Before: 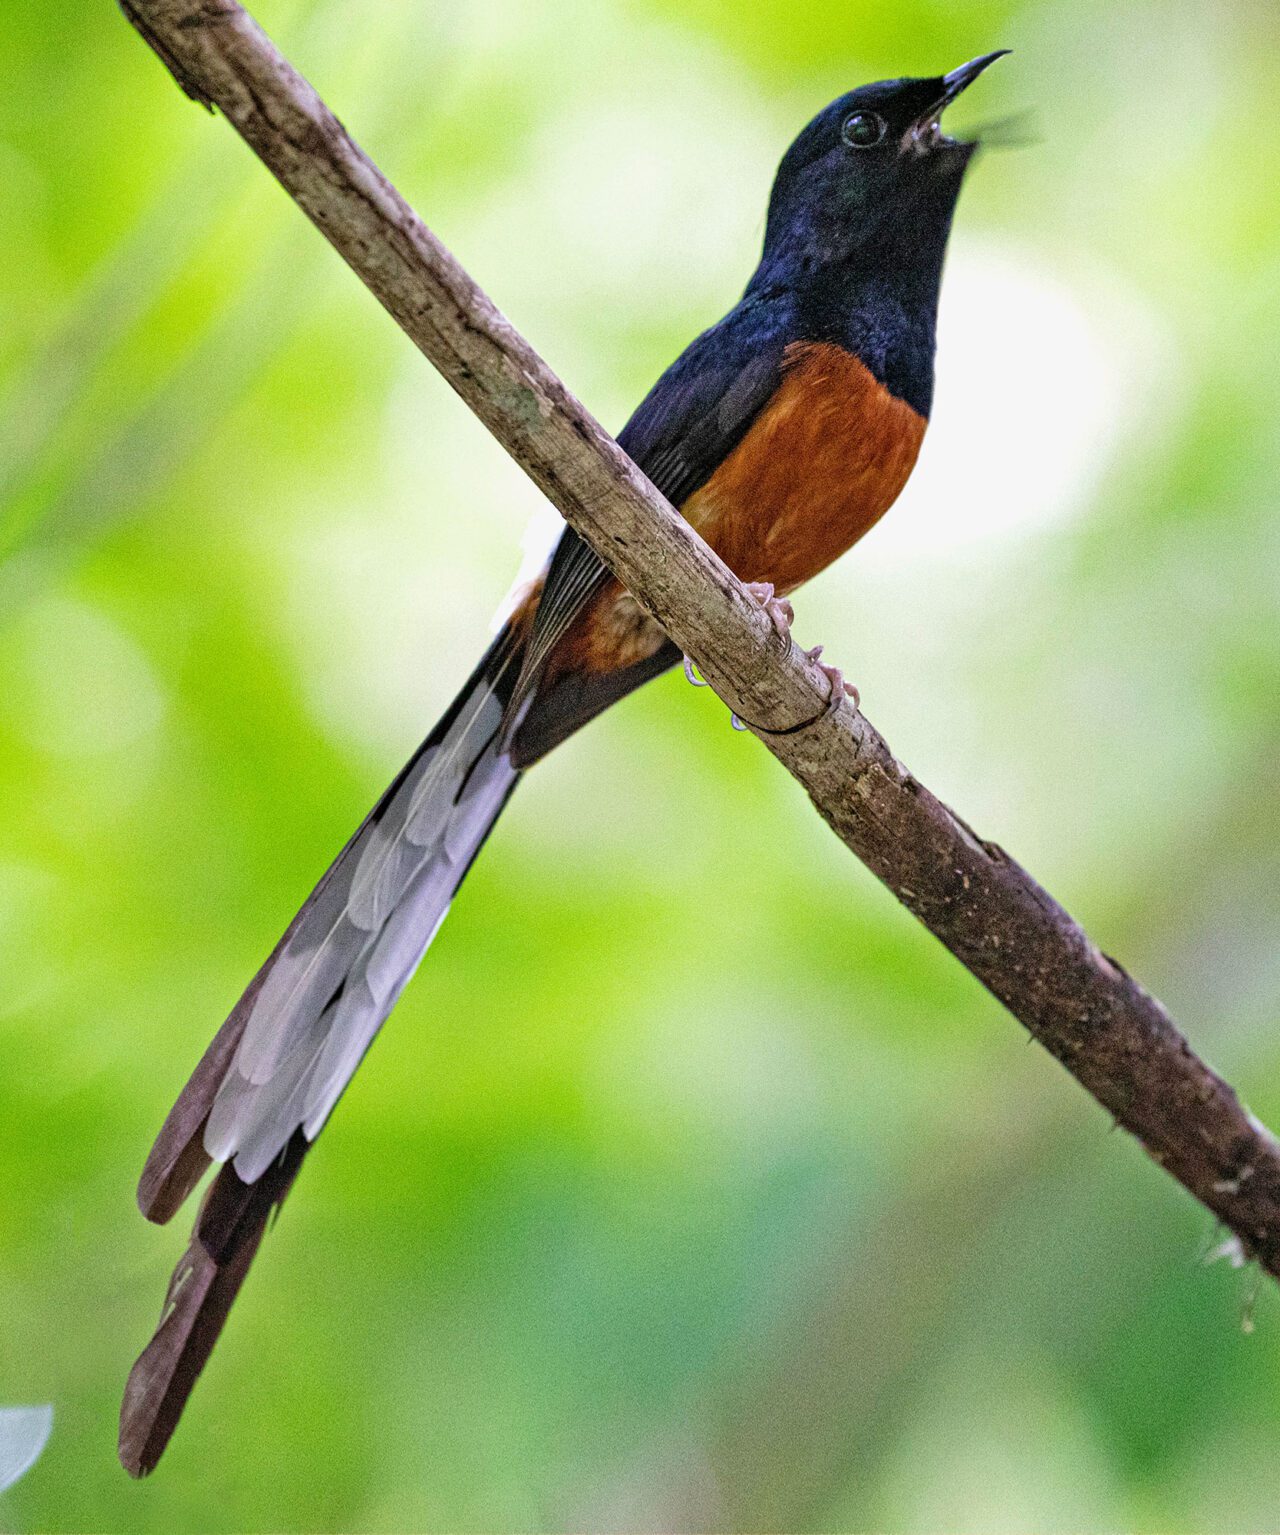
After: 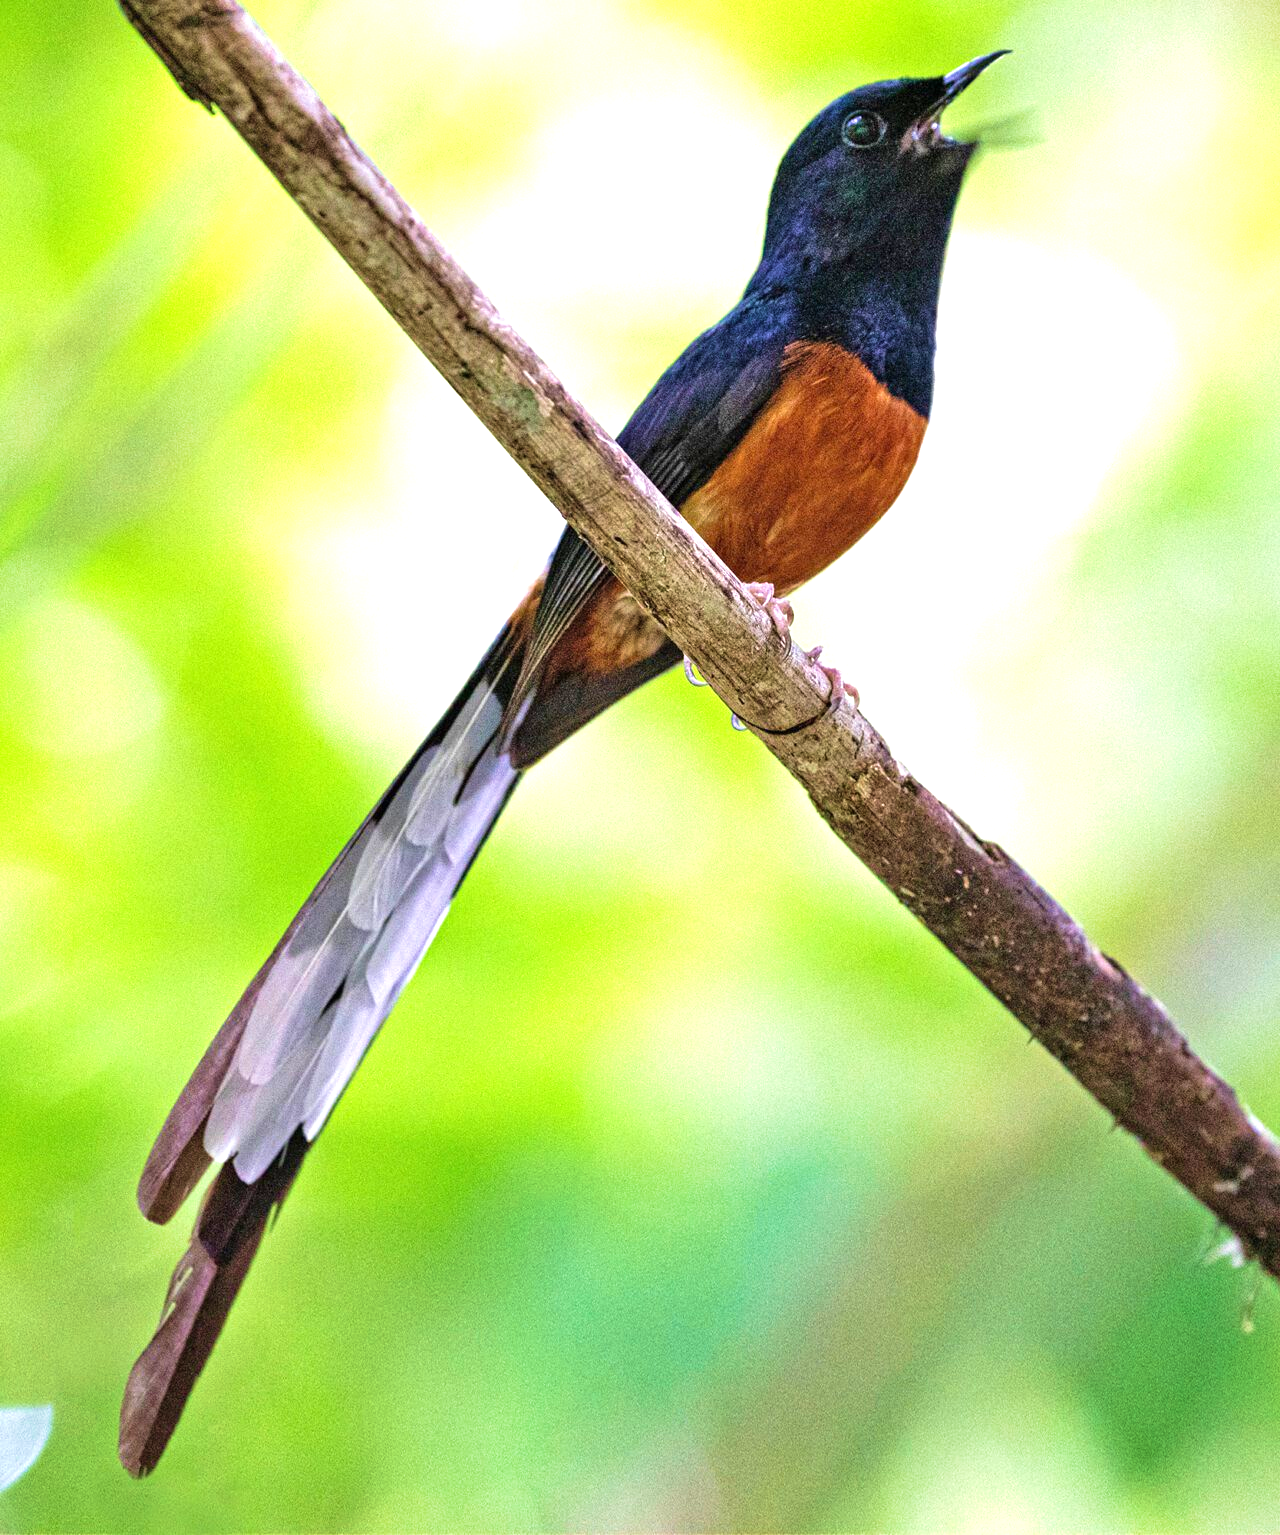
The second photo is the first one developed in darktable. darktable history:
velvia: strength 40.64%
exposure: black level correction 0, exposure 0.701 EV, compensate highlight preservation false
